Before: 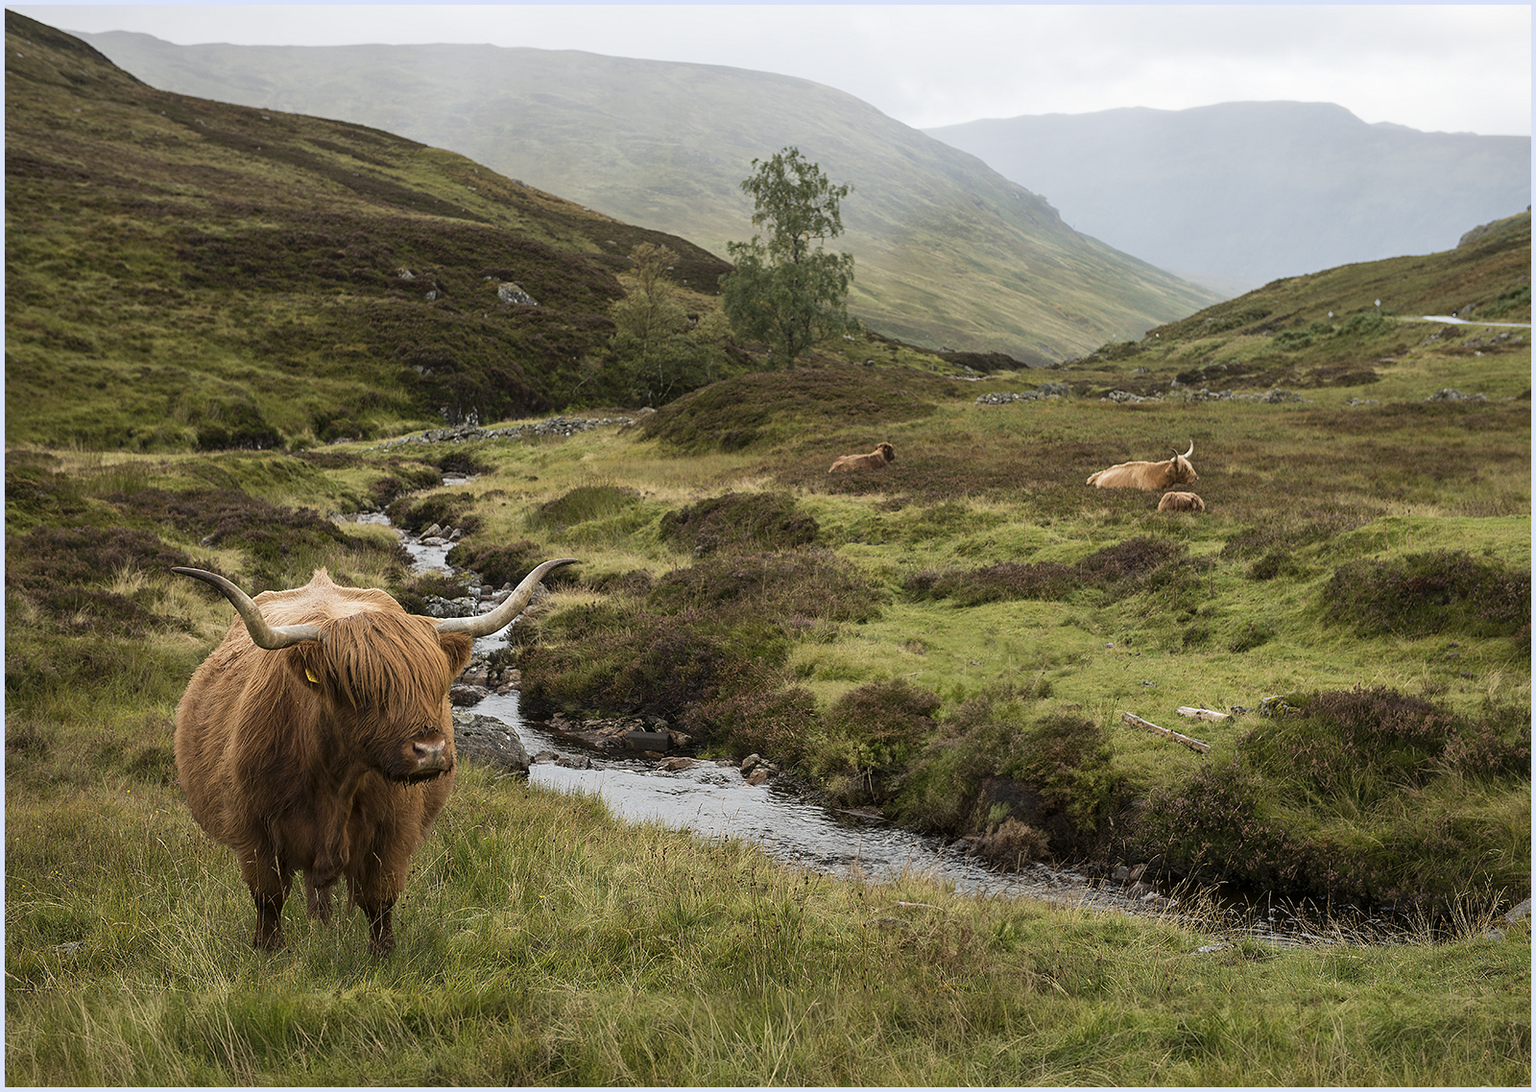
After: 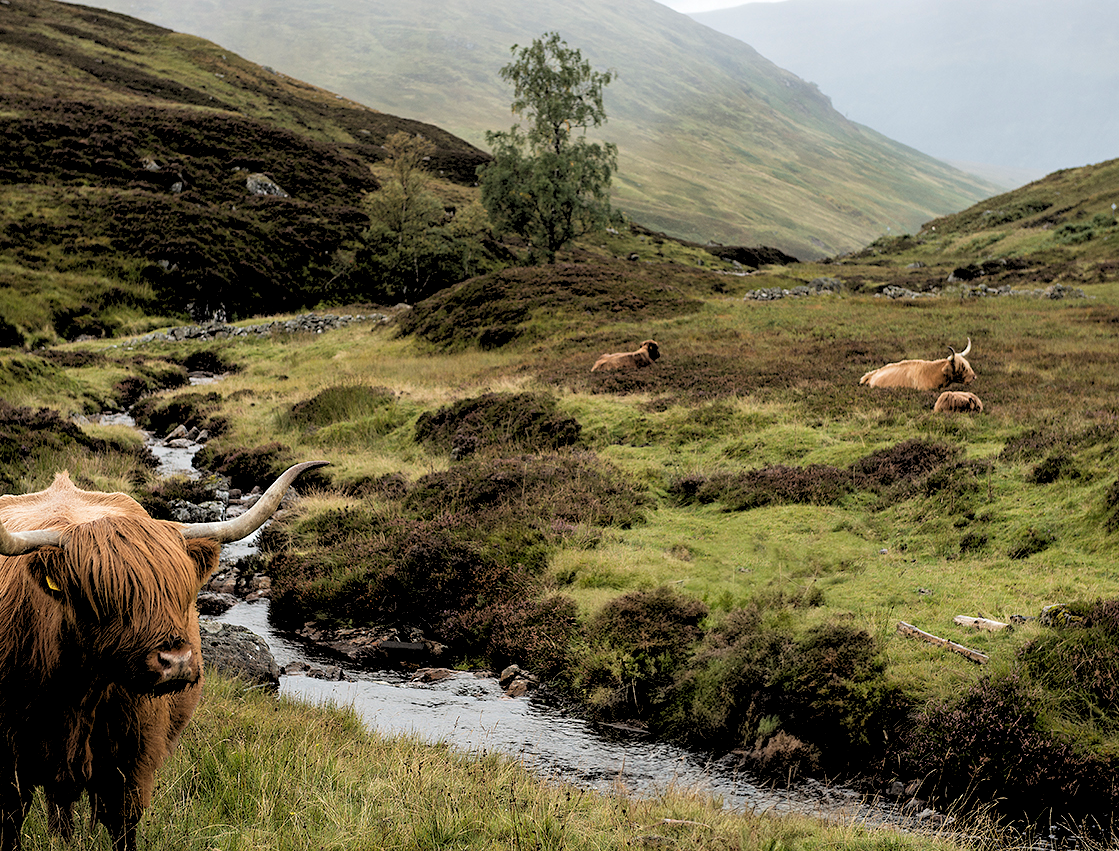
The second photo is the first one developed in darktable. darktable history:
rgb levels: levels [[0.029, 0.461, 0.922], [0, 0.5, 1], [0, 0.5, 1]]
crop and rotate: left 17.046%, top 10.659%, right 12.989%, bottom 14.553%
